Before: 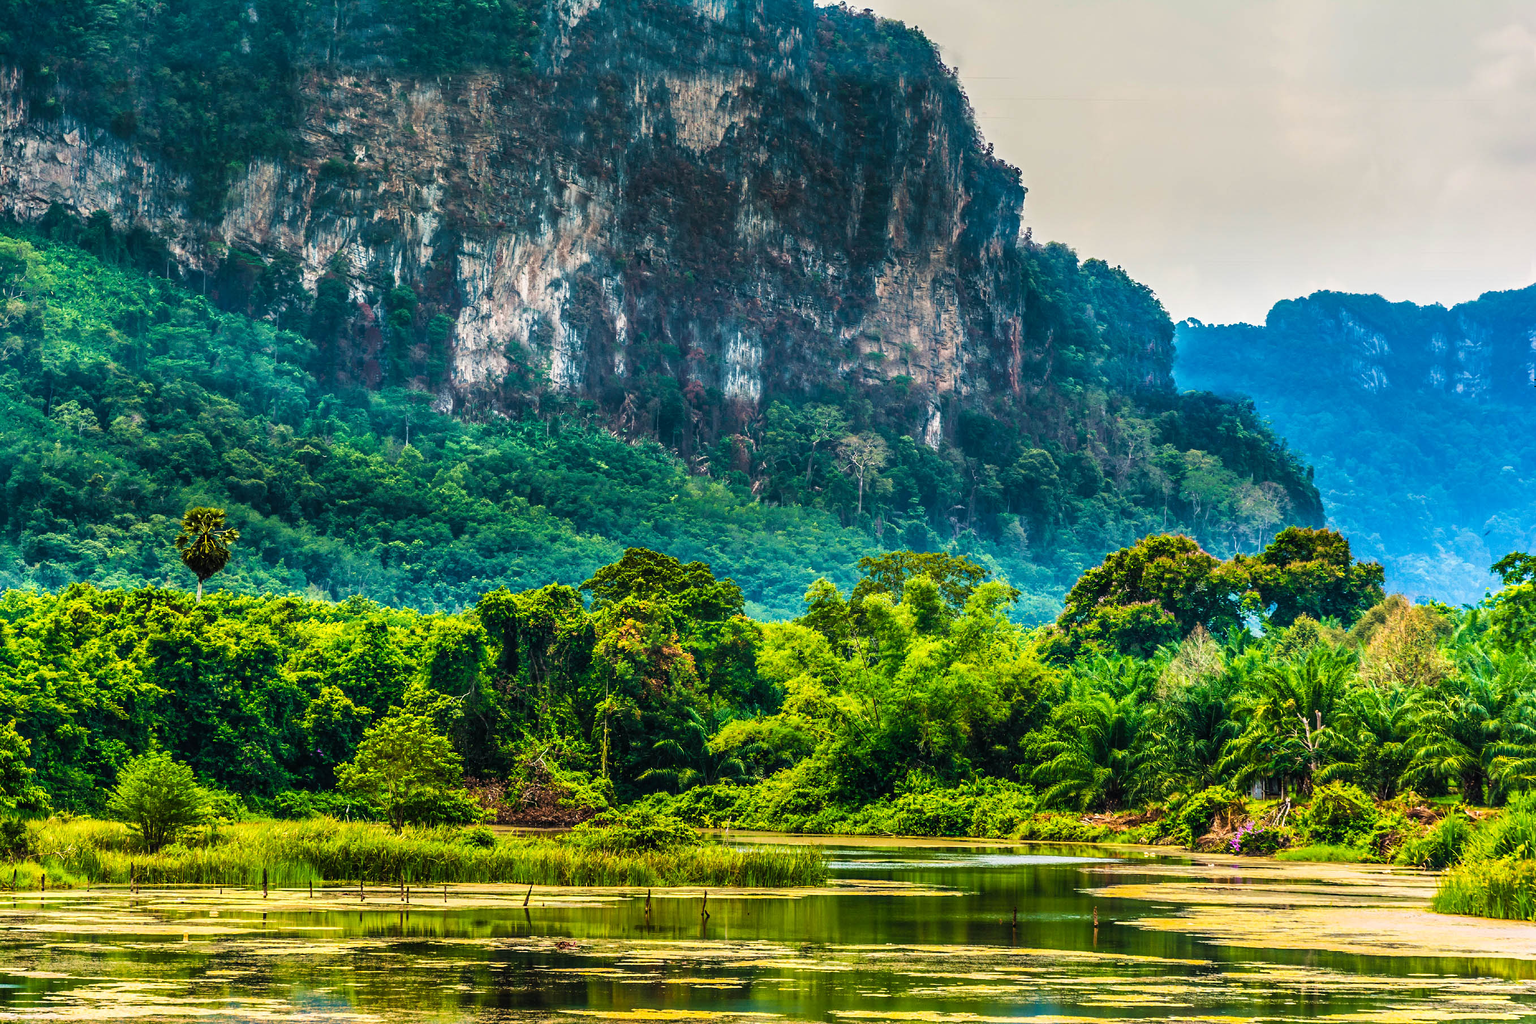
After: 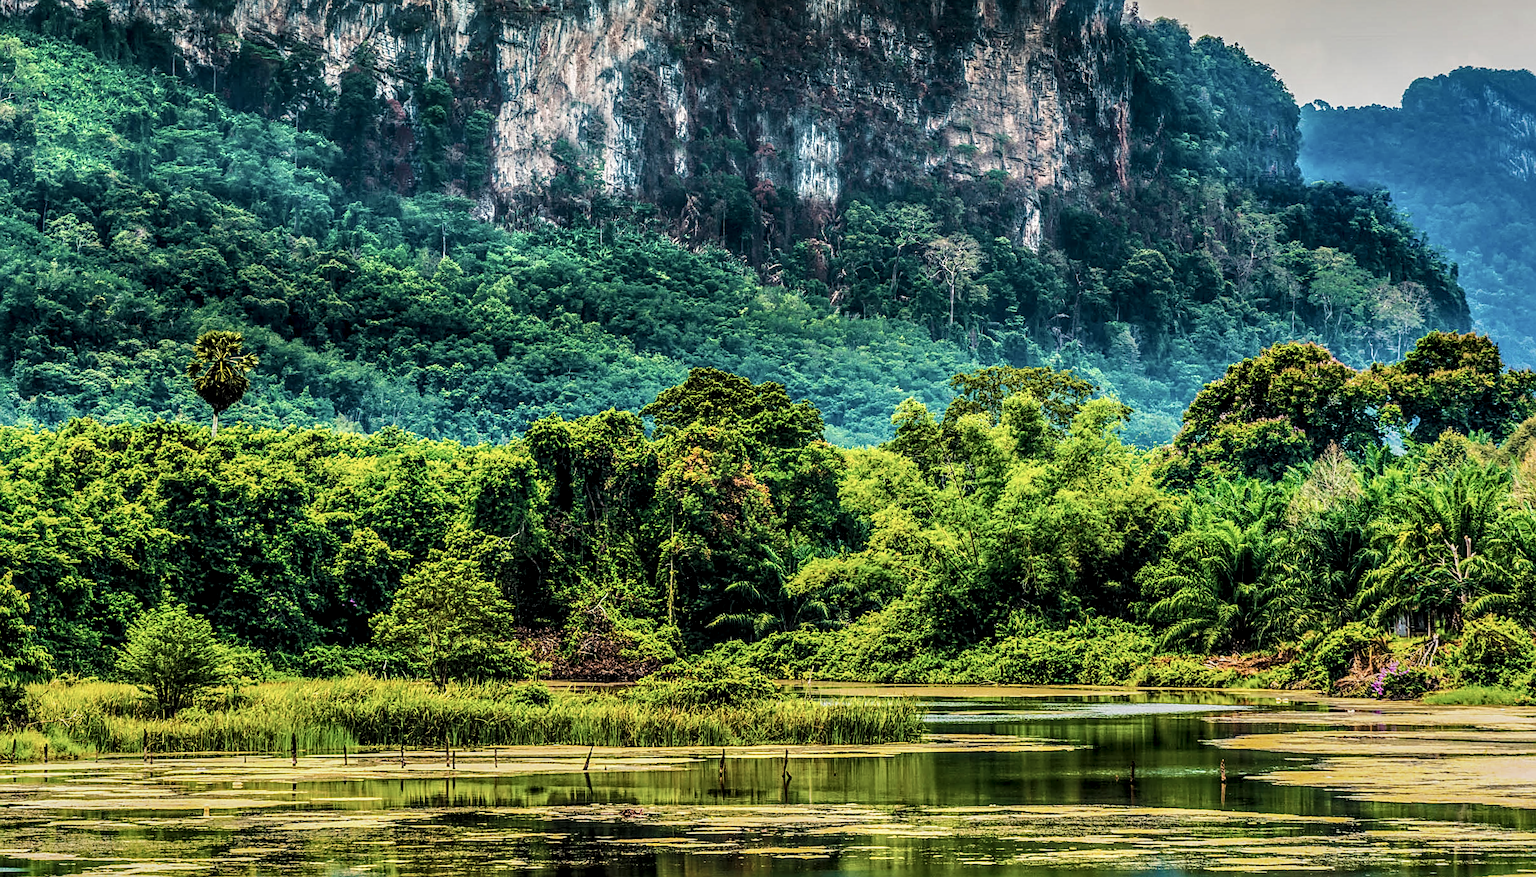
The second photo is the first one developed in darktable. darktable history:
local contrast: highlights 79%, shadows 56%, detail 175%, midtone range 0.428
tone equalizer: -8 EV -2 EV, -7 EV -2 EV, -6 EV -2 EV, -5 EV -2 EV, -4 EV -2 EV, -3 EV -2 EV, -2 EV -2 EV, -1 EV -1.63 EV, +0 EV -2 EV
exposure: black level correction 0, exposure 0.7 EV, compensate exposure bias true, compensate highlight preservation false
rotate and perspective: rotation -1°, crop left 0.011, crop right 0.989, crop top 0.025, crop bottom 0.975
contrast brightness saturation: contrast 0.14, brightness 0.21
crop: top 20.916%, right 9.437%, bottom 0.316%
sharpen: on, module defaults
